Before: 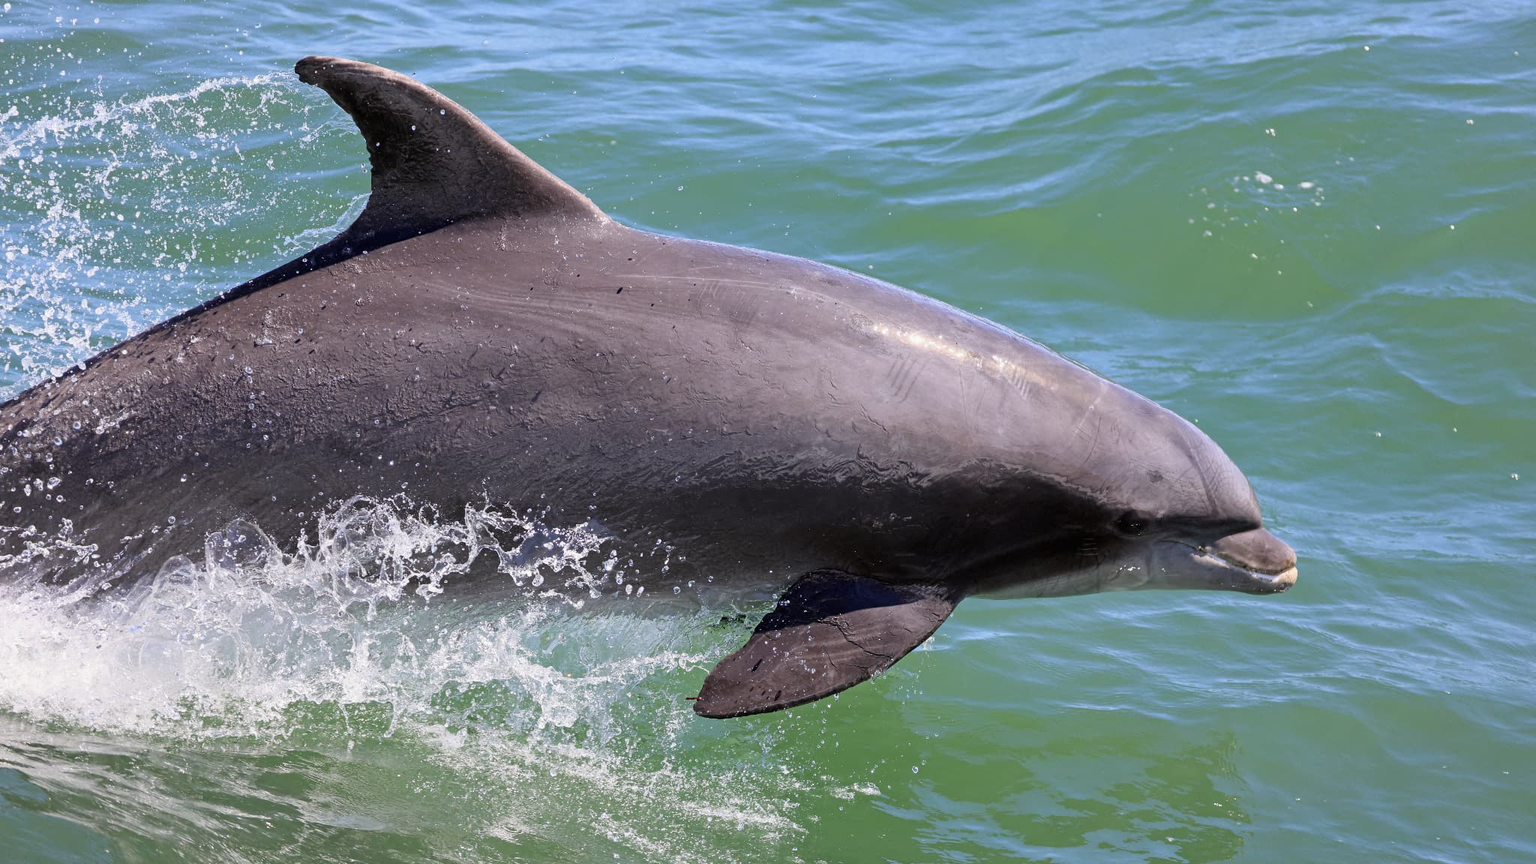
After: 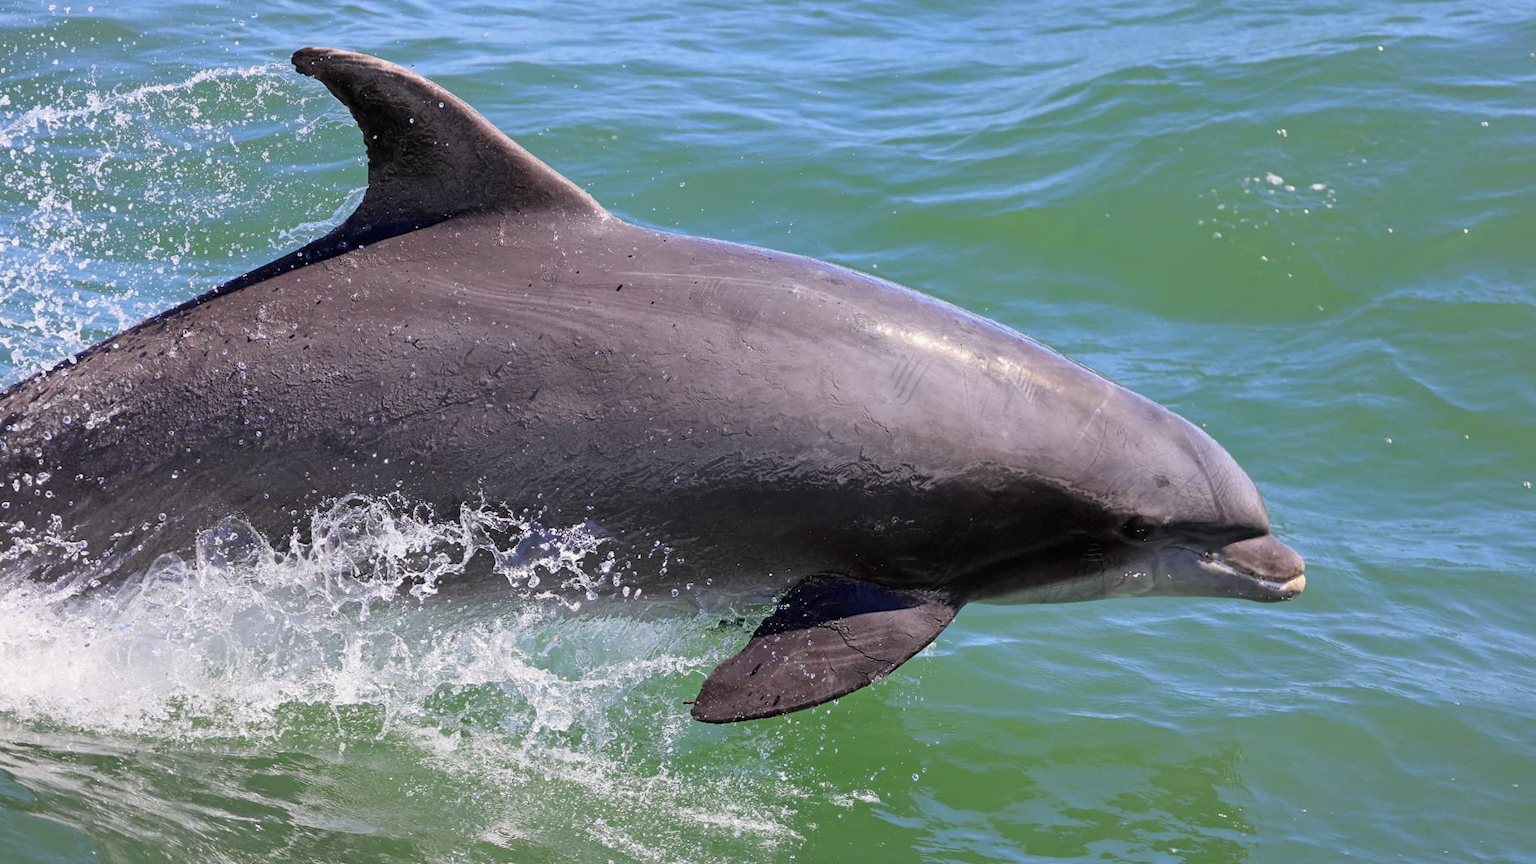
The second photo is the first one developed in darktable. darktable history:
crop and rotate: angle -0.5°
vibrance: vibrance 95.34%
